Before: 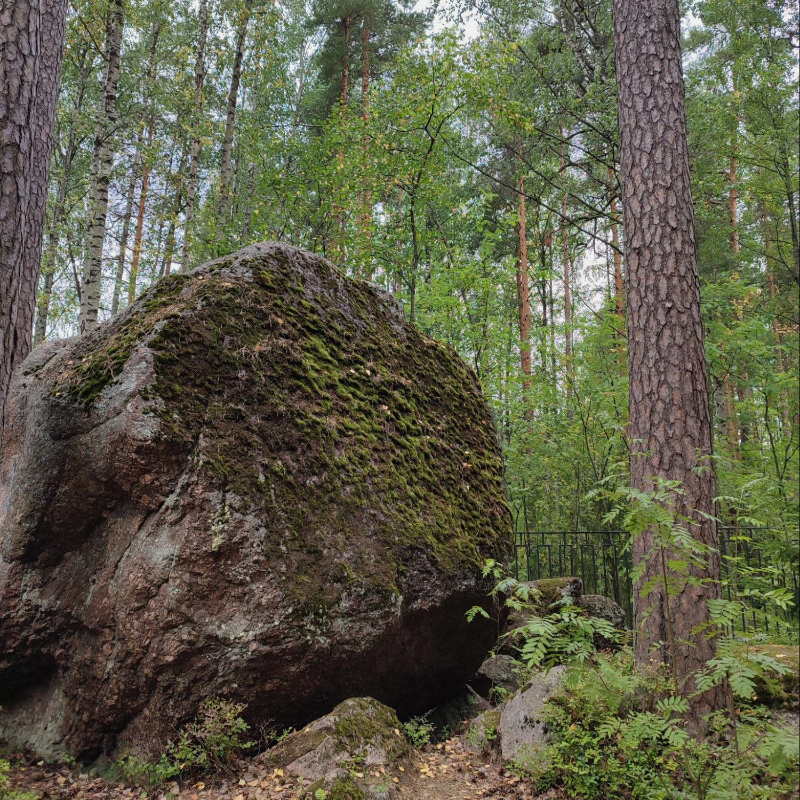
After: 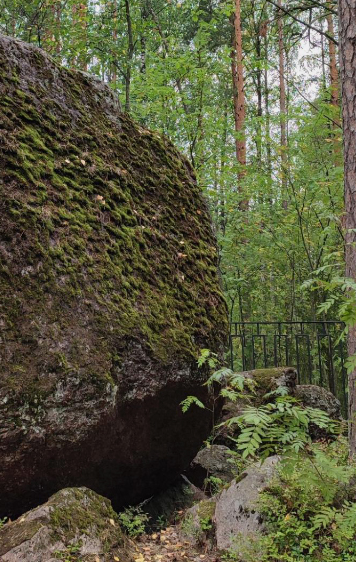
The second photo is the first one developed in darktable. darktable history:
crop: left 35.633%, top 26.275%, right 19.833%, bottom 3.364%
